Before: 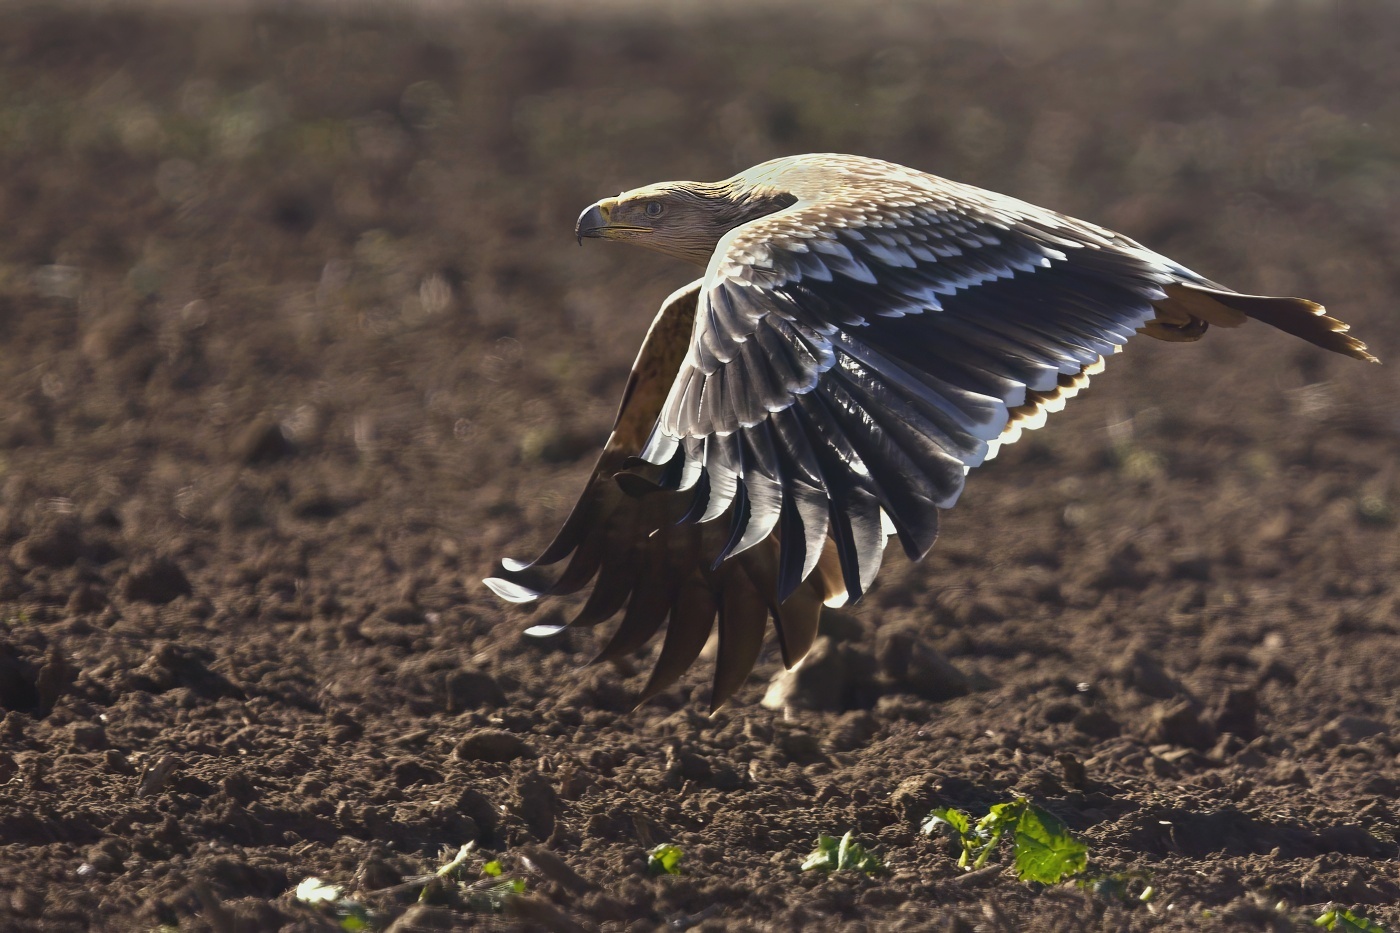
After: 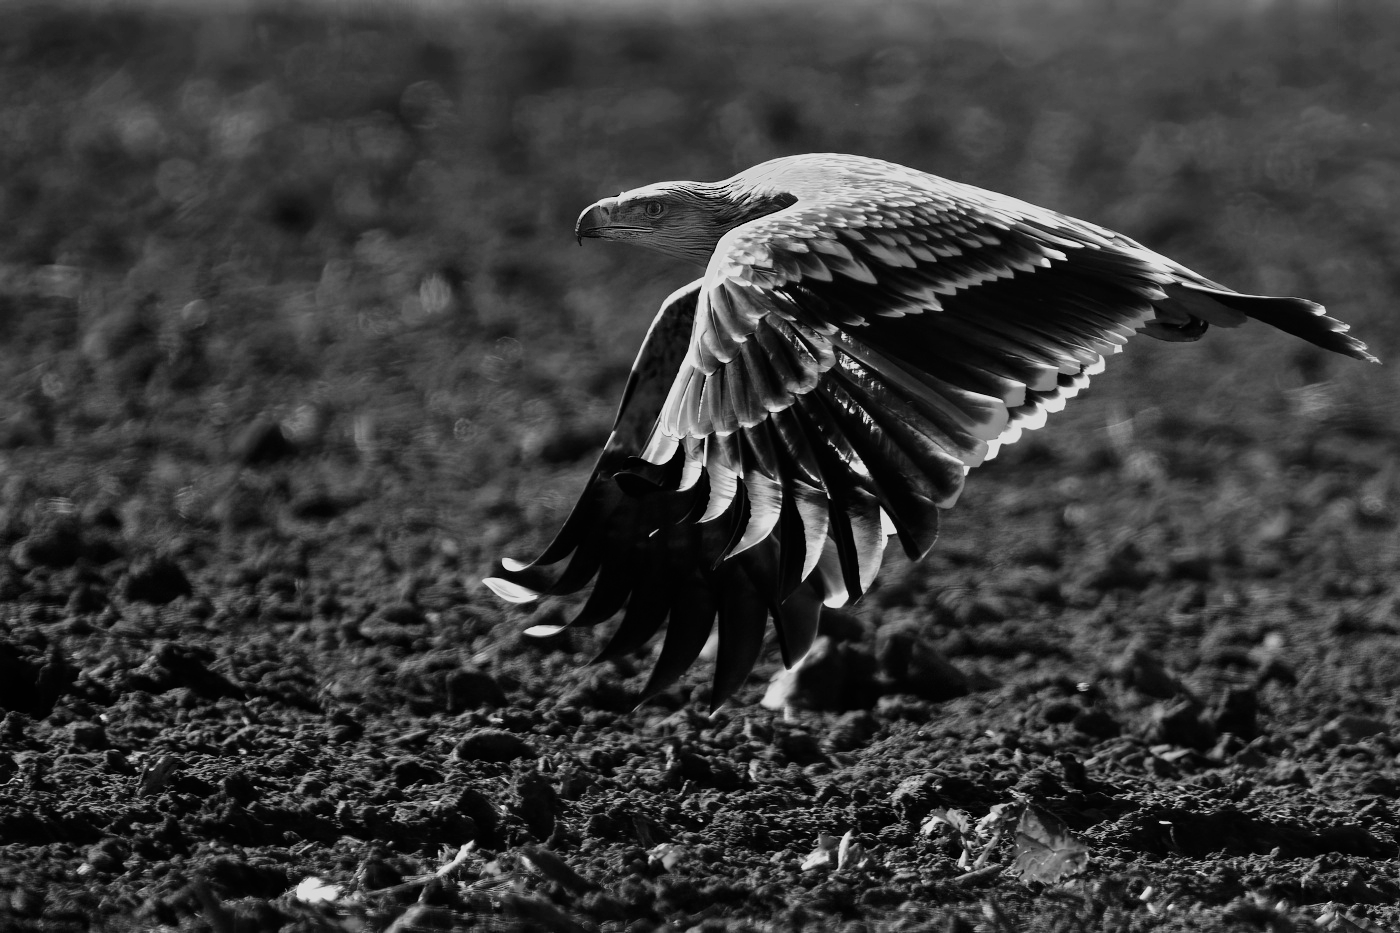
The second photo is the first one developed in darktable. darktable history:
filmic rgb: black relative exposure -5 EV, hardness 2.88, contrast 1.3, highlights saturation mix -10%
monochrome: on, module defaults
